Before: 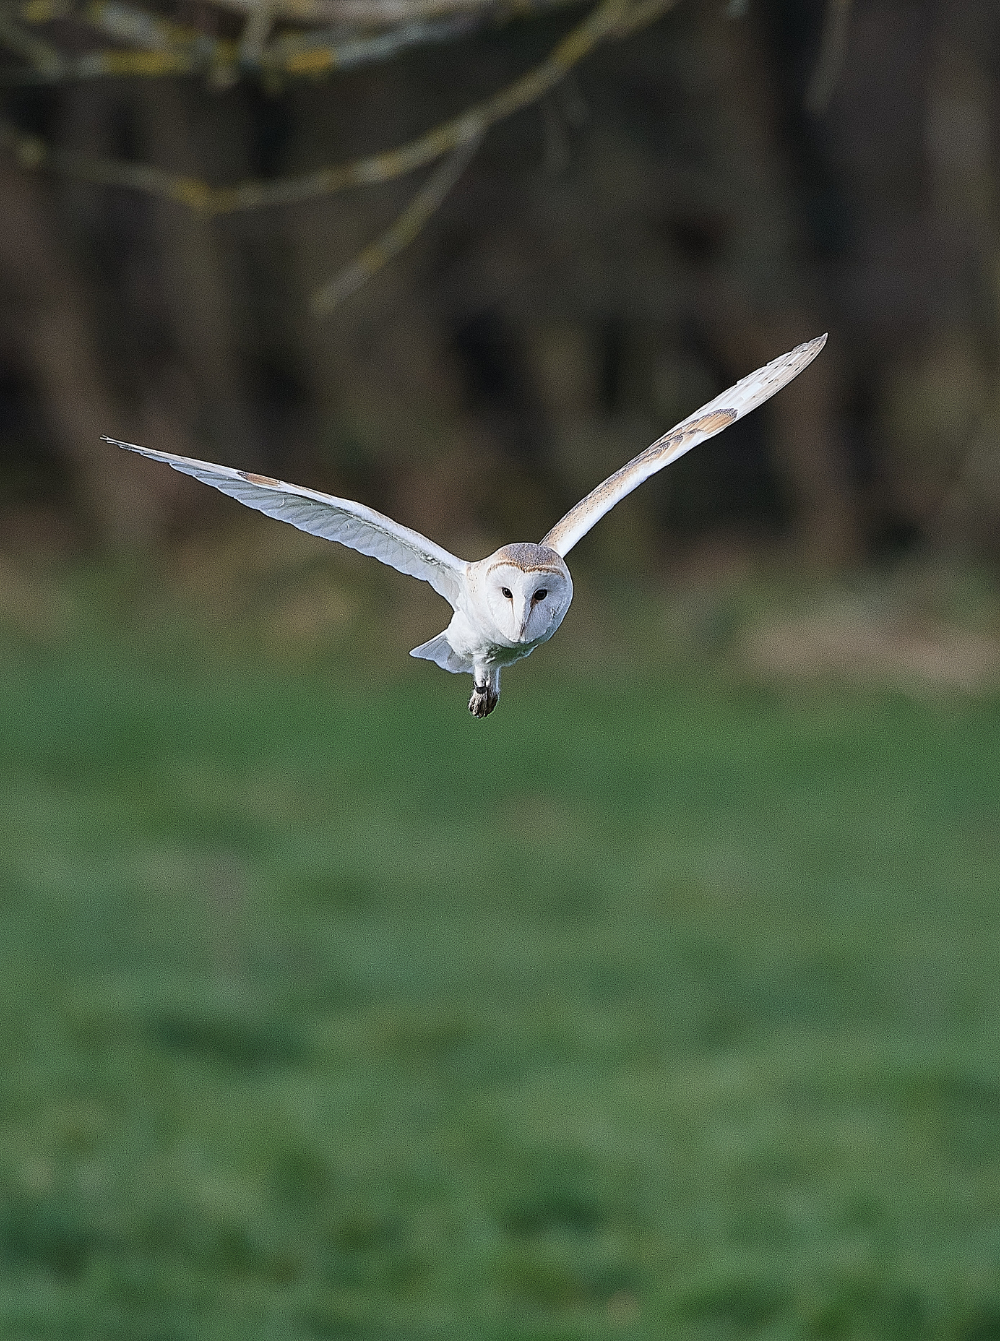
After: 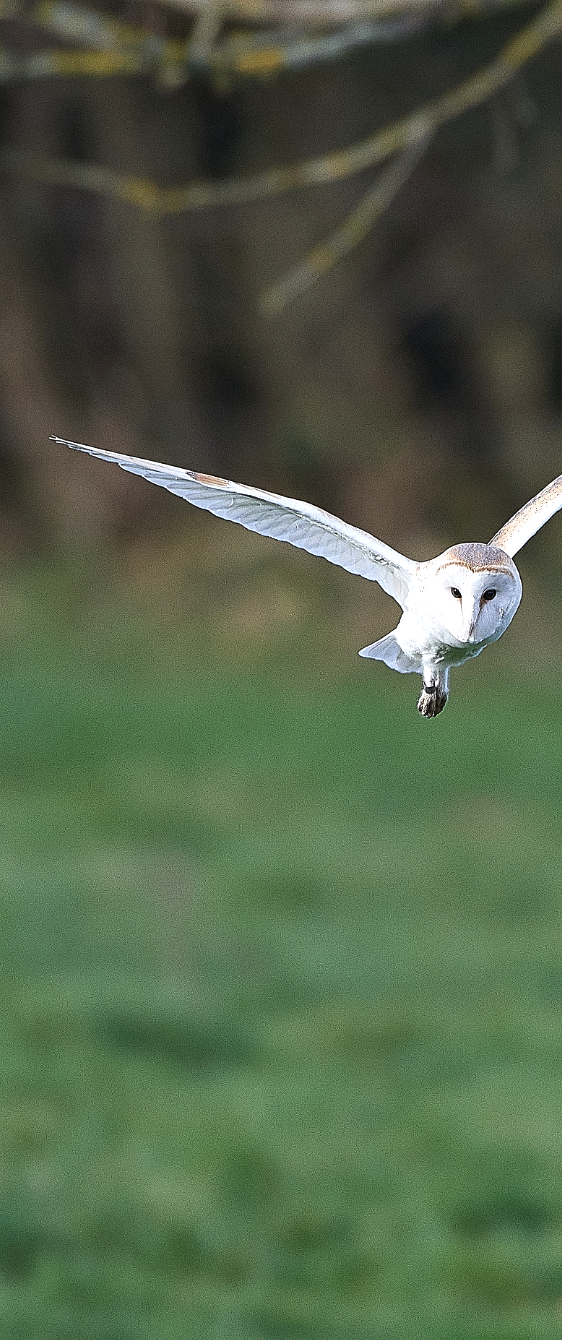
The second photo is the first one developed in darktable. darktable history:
crop: left 5.114%, right 38.589%
exposure: black level correction 0, exposure 0.5 EV, compensate exposure bias true, compensate highlight preservation false
